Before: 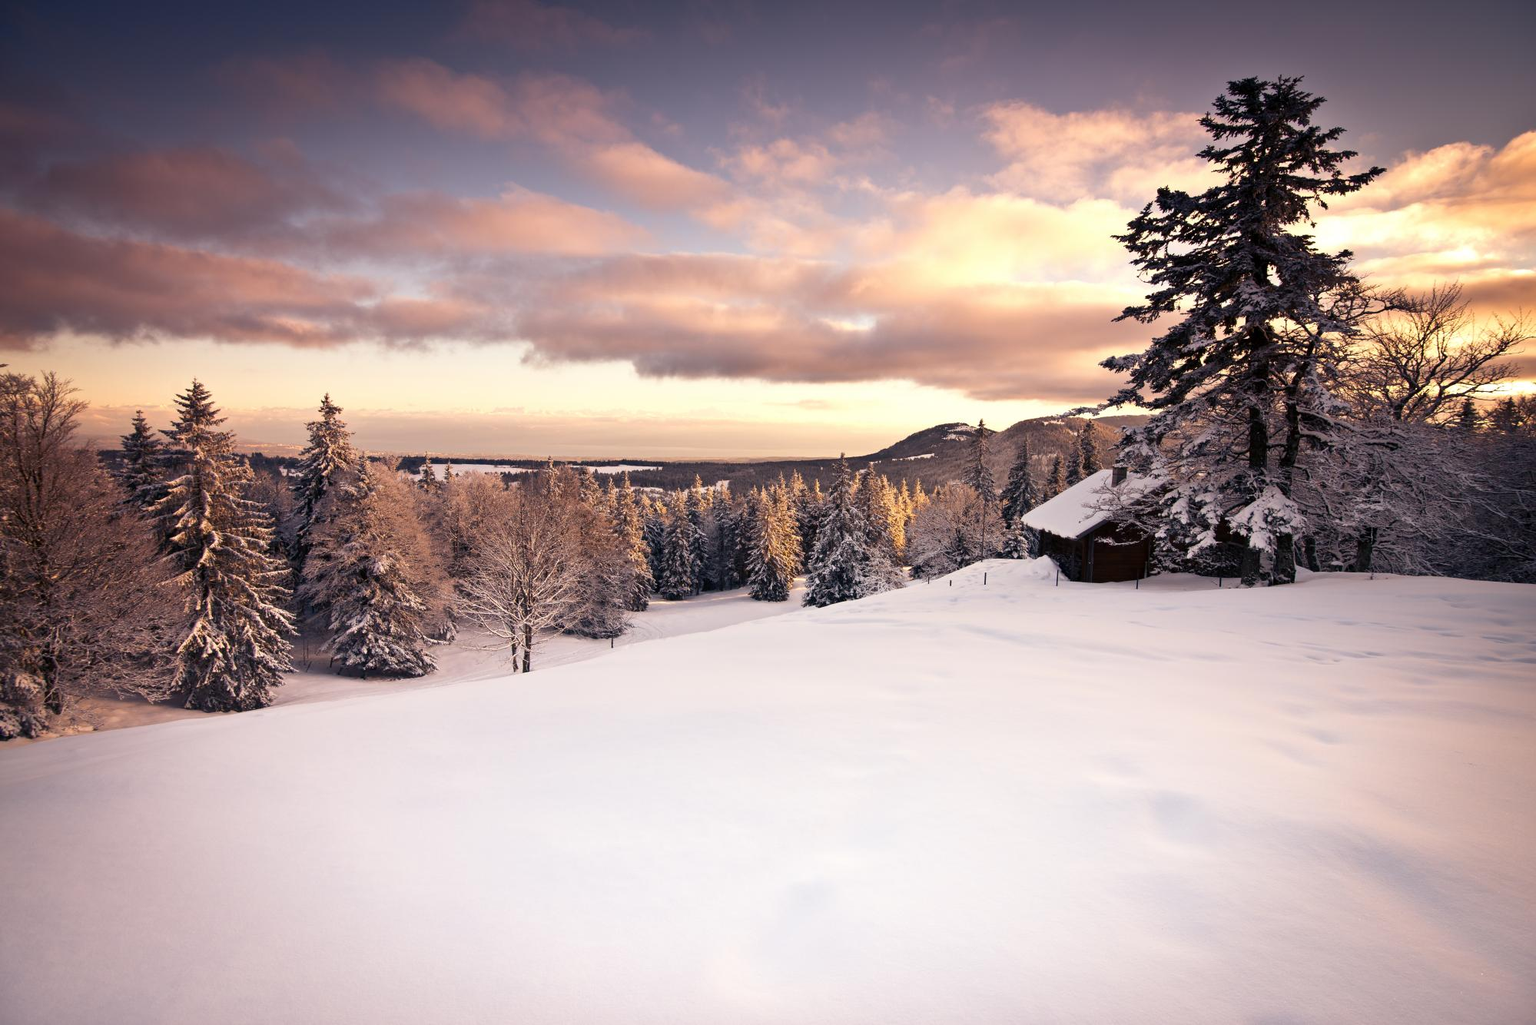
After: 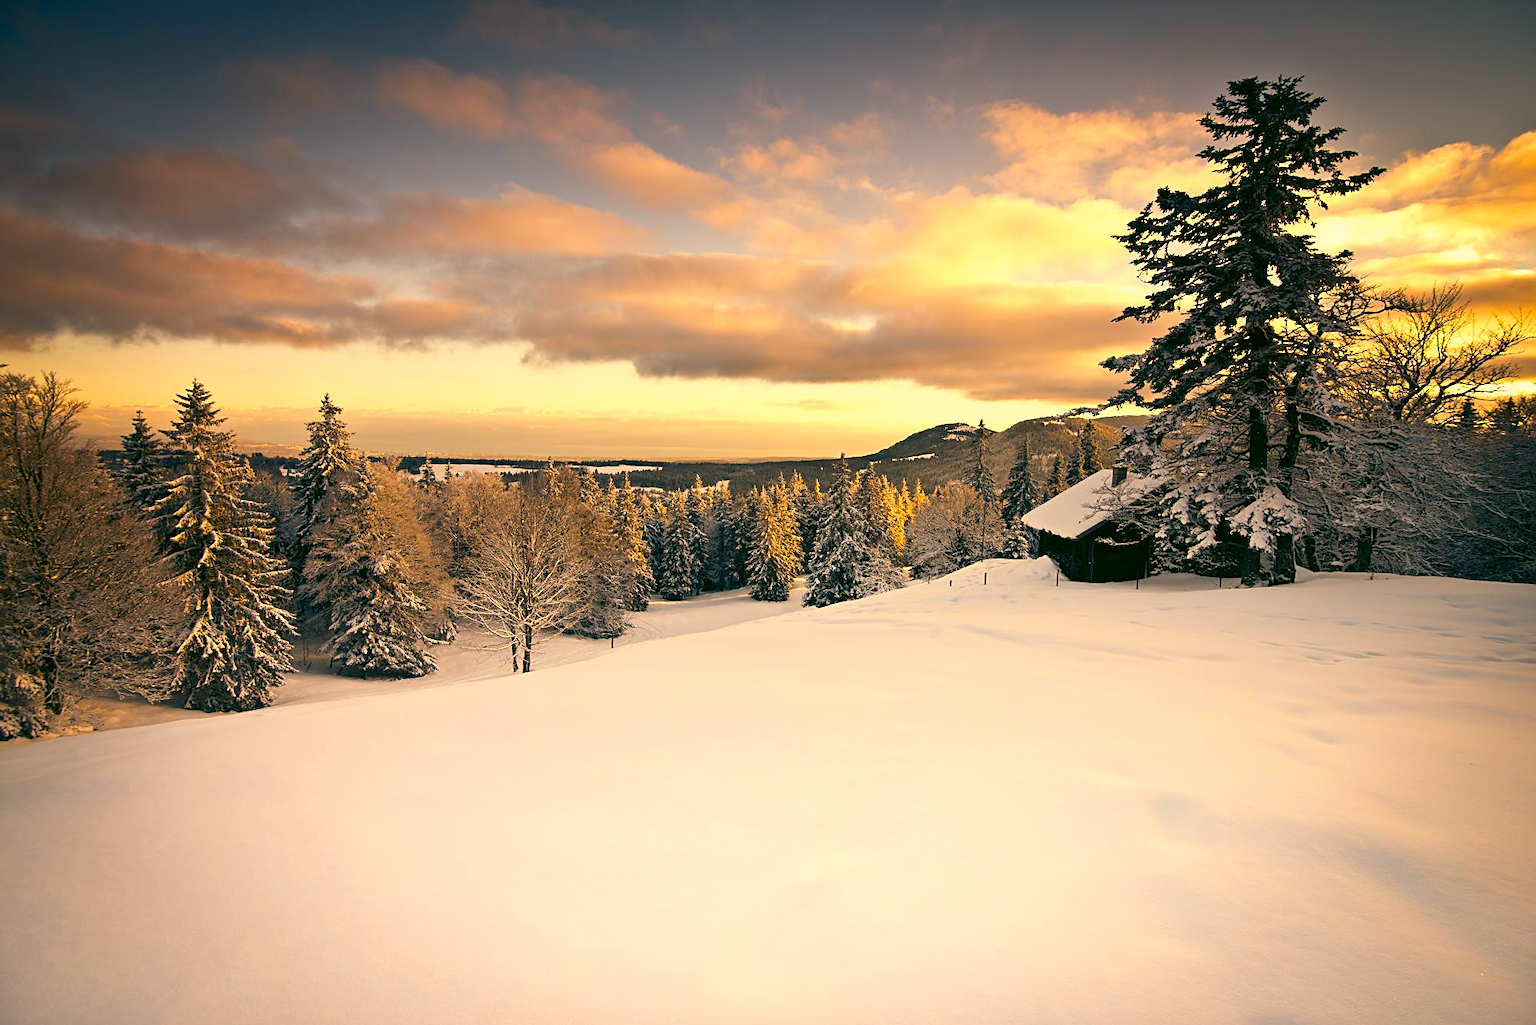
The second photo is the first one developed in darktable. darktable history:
color balance rgb: perceptual saturation grading › global saturation 20%, global vibrance 20%
sharpen: on, module defaults
color correction: highlights a* 5.3, highlights b* 24.26, shadows a* -15.58, shadows b* 4.02
